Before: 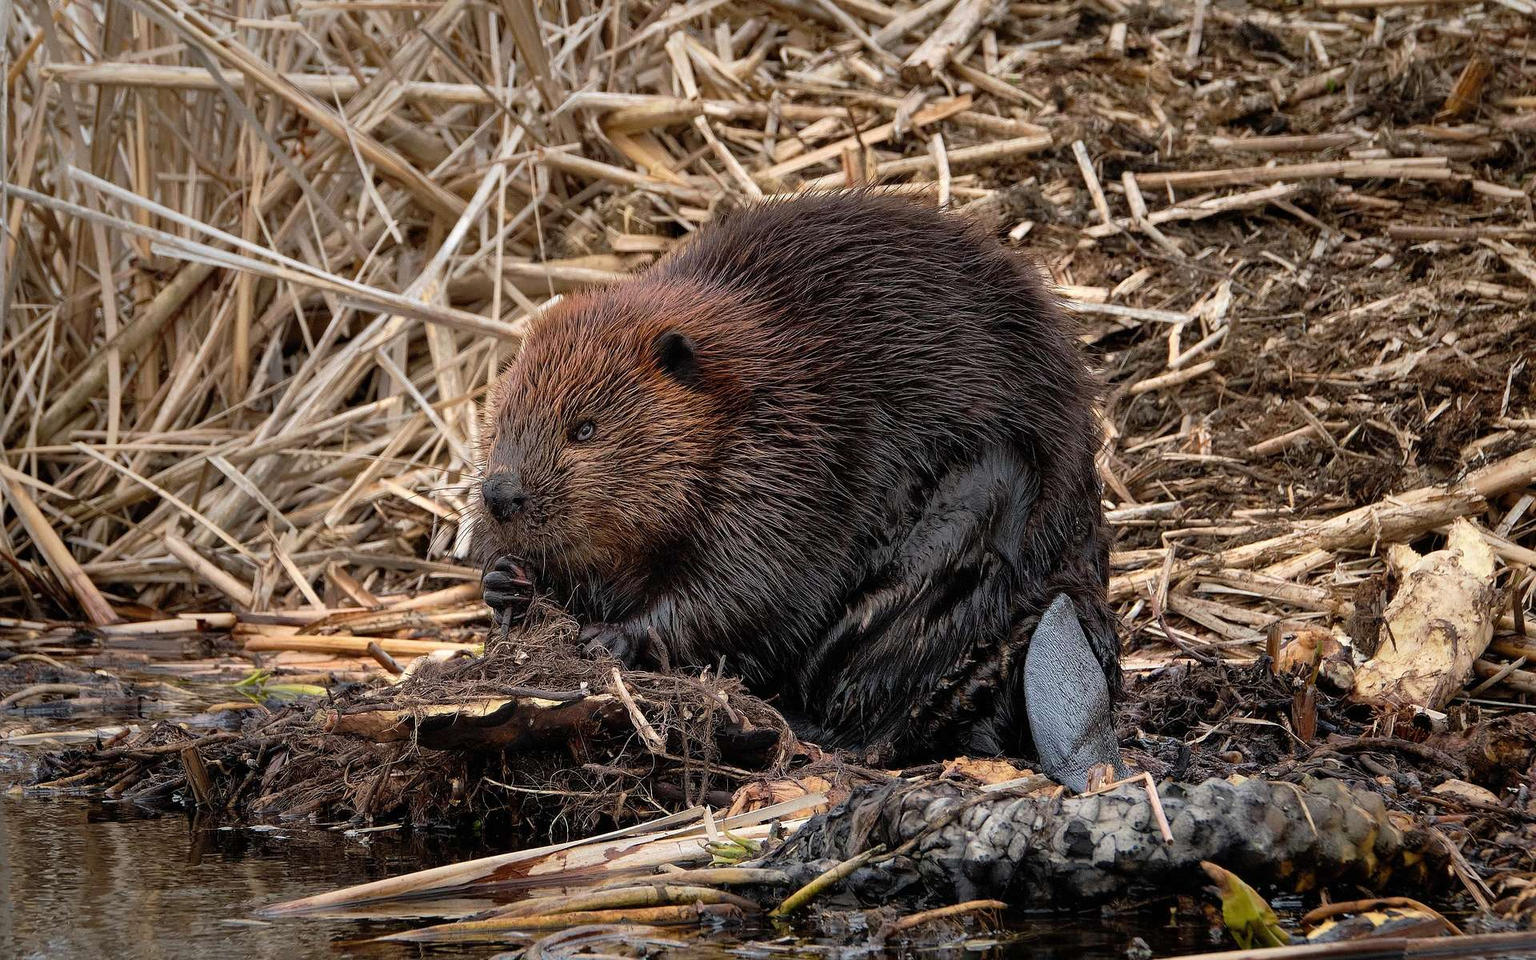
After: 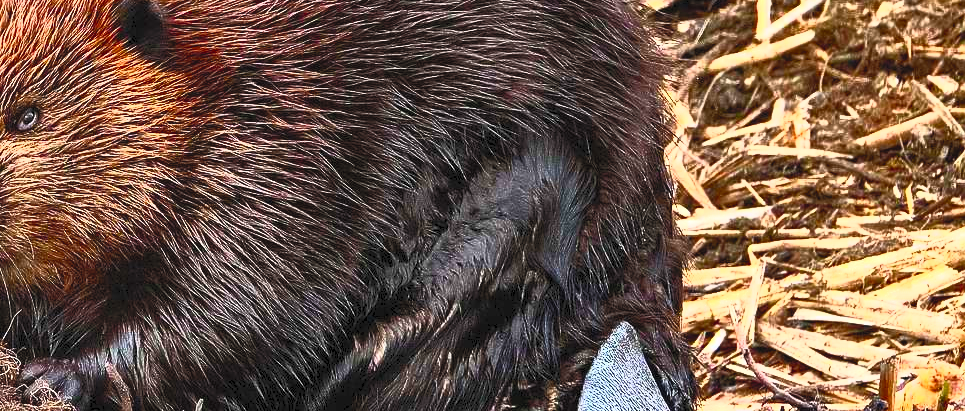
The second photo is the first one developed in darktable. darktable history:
crop: left 36.701%, top 35.031%, right 12.996%, bottom 30.662%
contrast brightness saturation: contrast 0.991, brightness 0.994, saturation 0.98
